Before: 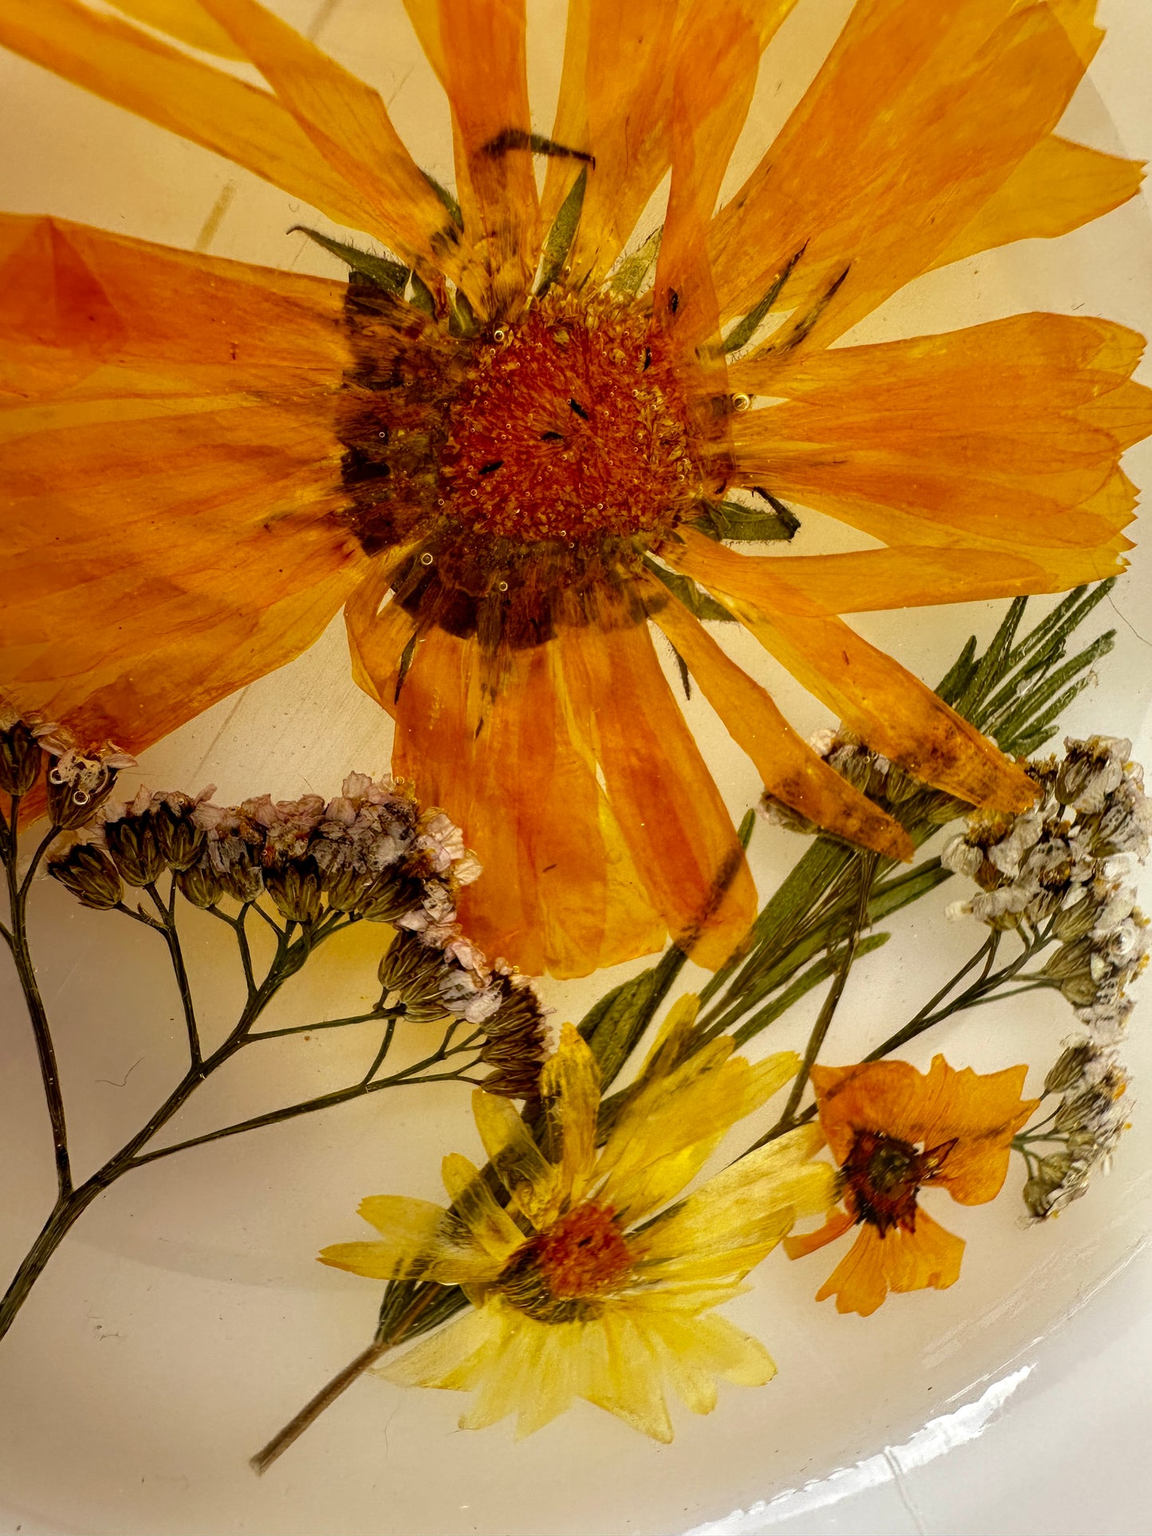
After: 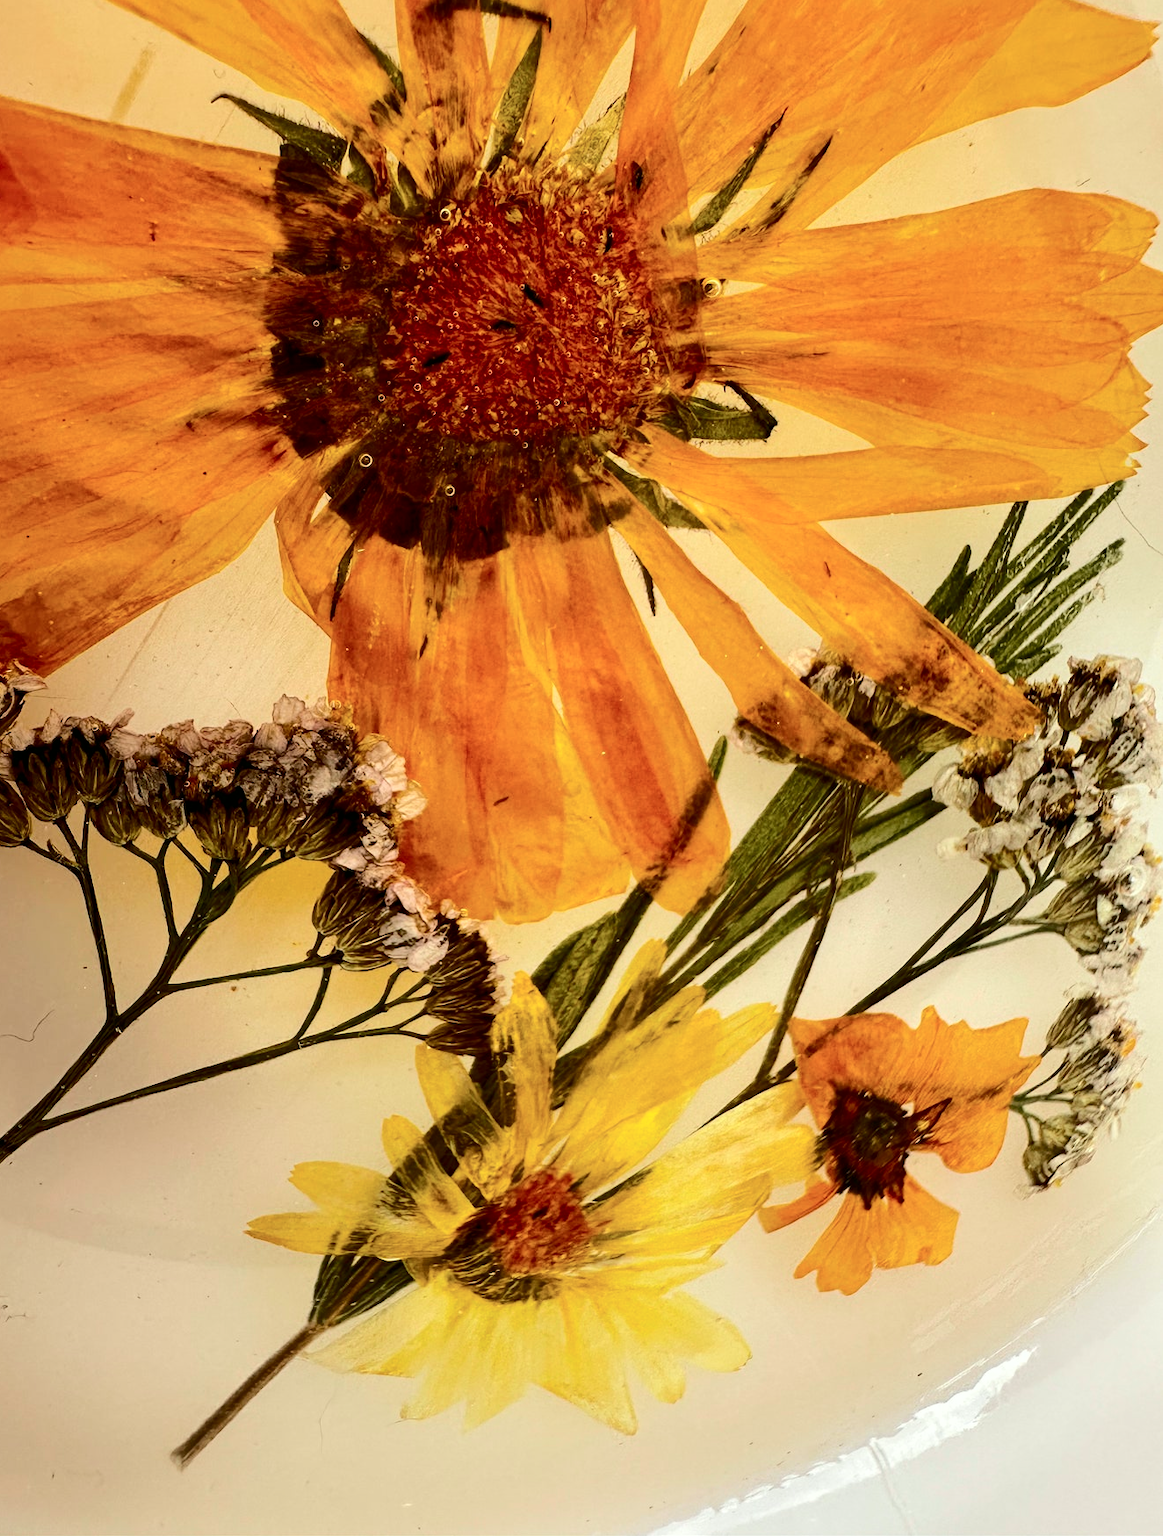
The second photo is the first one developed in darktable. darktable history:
contrast brightness saturation: brightness -0.09
tone curve: curves: ch0 [(0, 0) (0.21, 0.21) (0.43, 0.586) (0.65, 0.793) (1, 1)]; ch1 [(0, 0) (0.382, 0.447) (0.492, 0.484) (0.544, 0.547) (0.583, 0.578) (0.599, 0.595) (0.67, 0.673) (1, 1)]; ch2 [(0, 0) (0.411, 0.382) (0.492, 0.5) (0.531, 0.534) (0.56, 0.573) (0.599, 0.602) (0.696, 0.693) (1, 1)], color space Lab, independent channels, preserve colors none
crop and rotate: left 8.262%, top 9.226%
